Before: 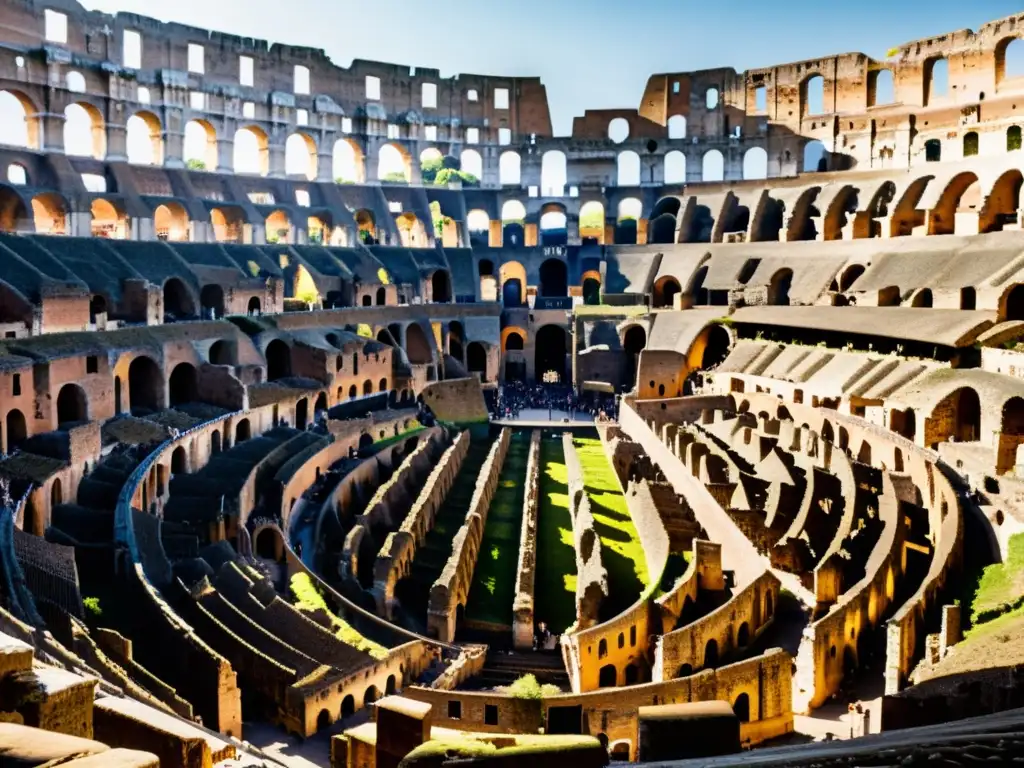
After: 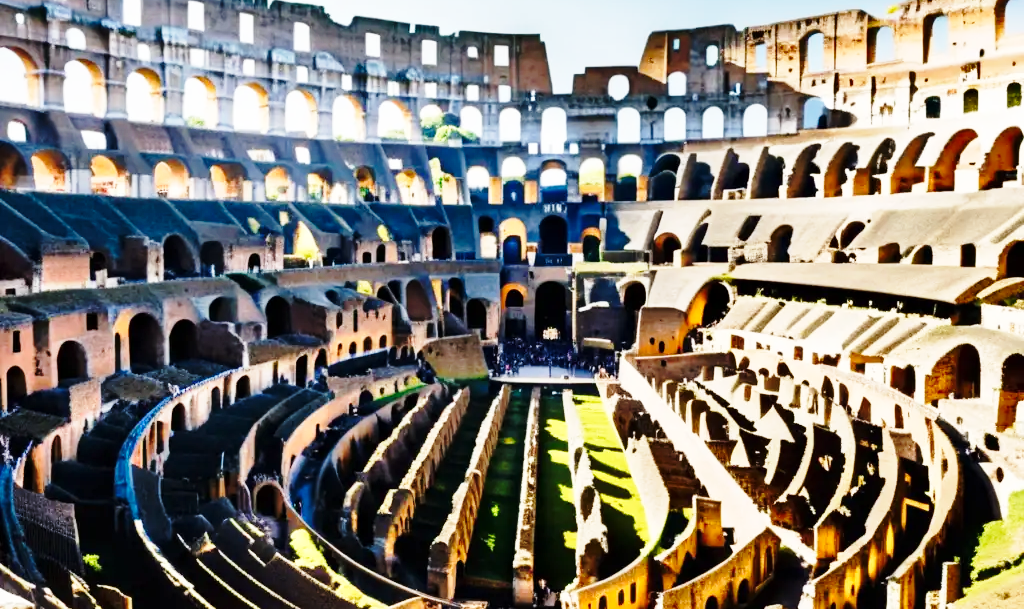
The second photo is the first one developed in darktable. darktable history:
crop and rotate: top 5.667%, bottom 14.937%
shadows and highlights: shadows 52.34, highlights -28.23, soften with gaussian
base curve: curves: ch0 [(0, 0) (0.028, 0.03) (0.121, 0.232) (0.46, 0.748) (0.859, 0.968) (1, 1)], preserve colors none
